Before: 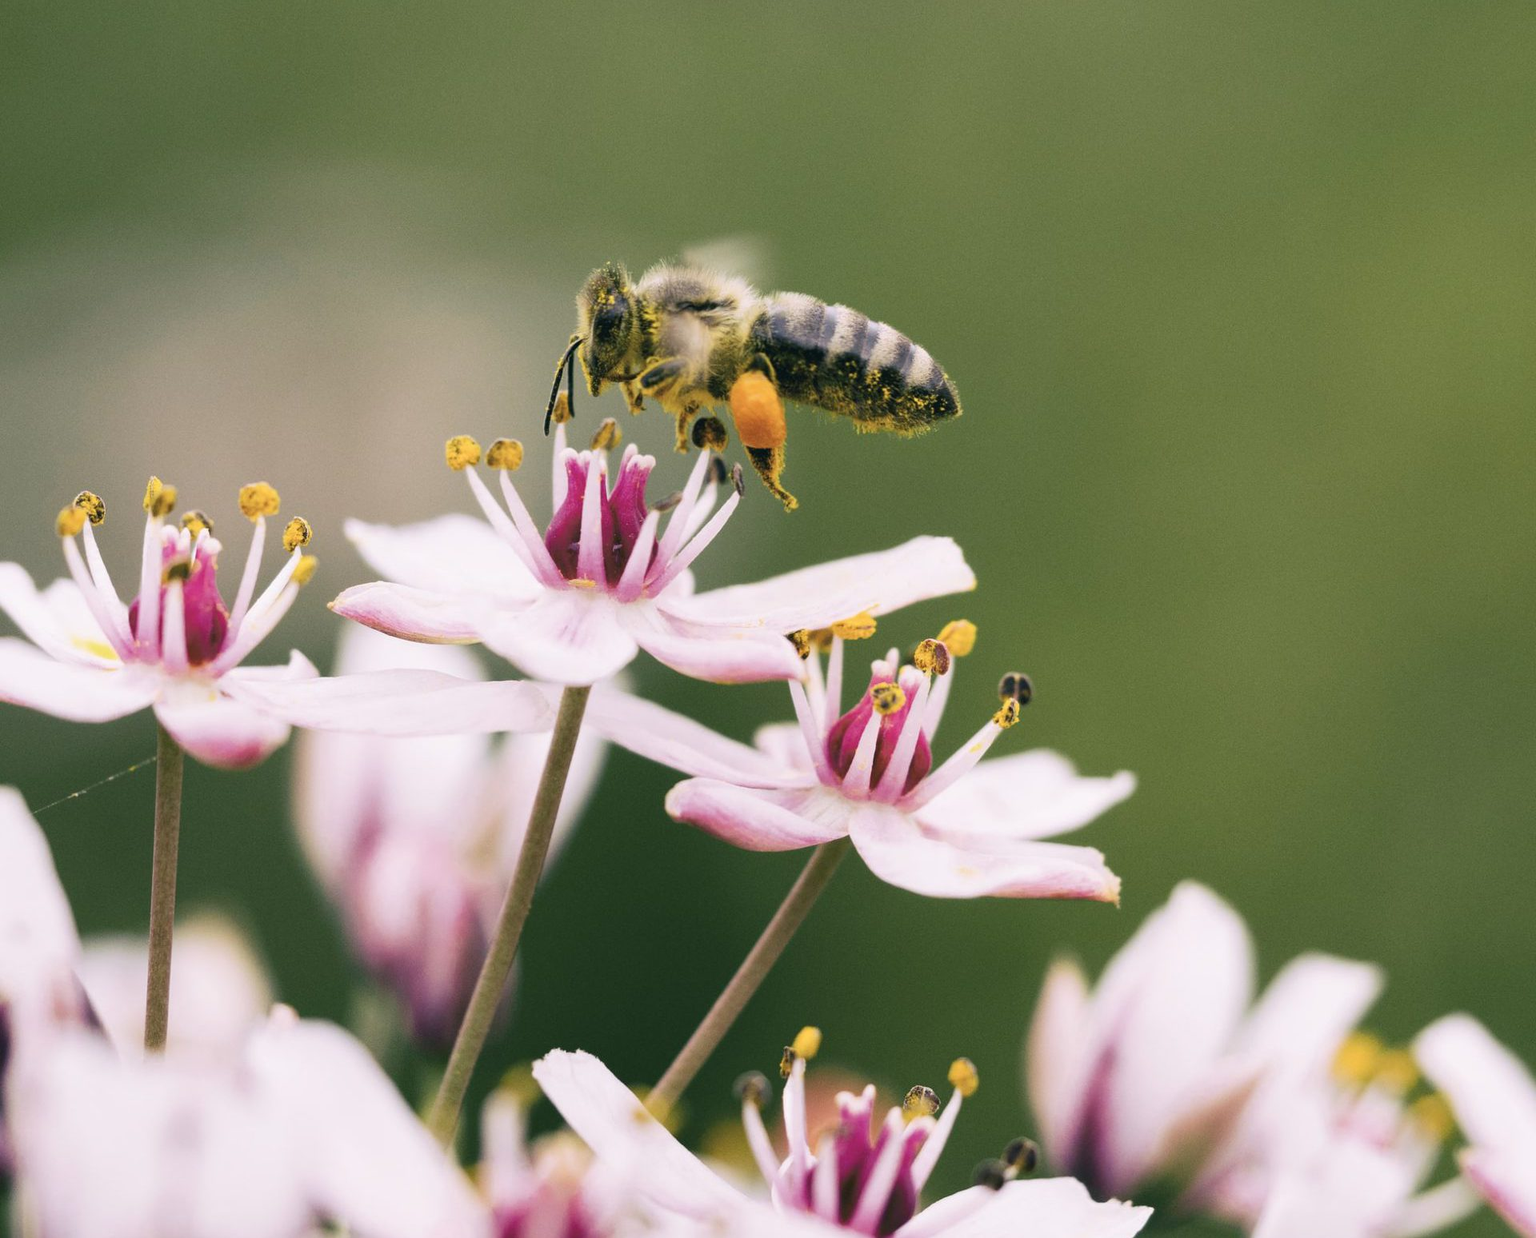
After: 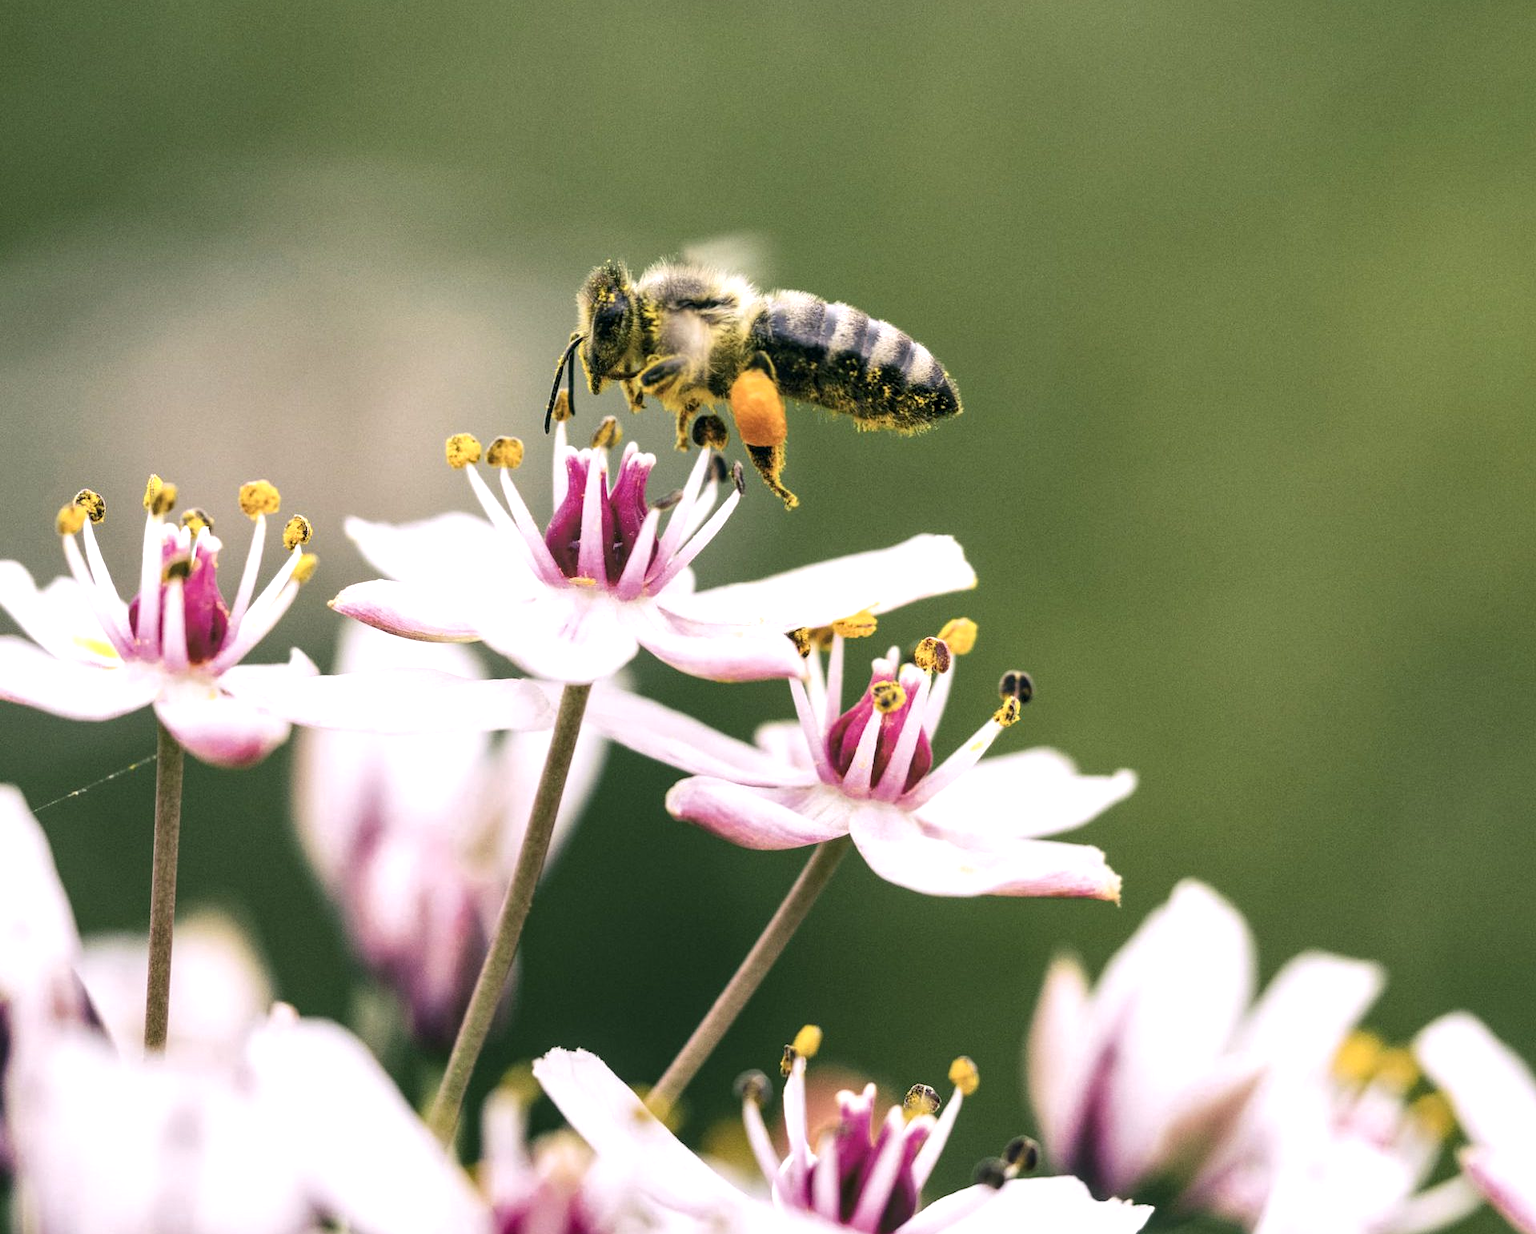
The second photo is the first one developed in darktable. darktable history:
crop: top 0.198%, bottom 0.172%
local contrast: detail 130%
tone equalizer: -8 EV -0.393 EV, -7 EV -0.411 EV, -6 EV -0.366 EV, -5 EV -0.21 EV, -3 EV 0.201 EV, -2 EV 0.306 EV, -1 EV 0.412 EV, +0 EV 0.407 EV, edges refinement/feathering 500, mask exposure compensation -1.57 EV, preserve details no
